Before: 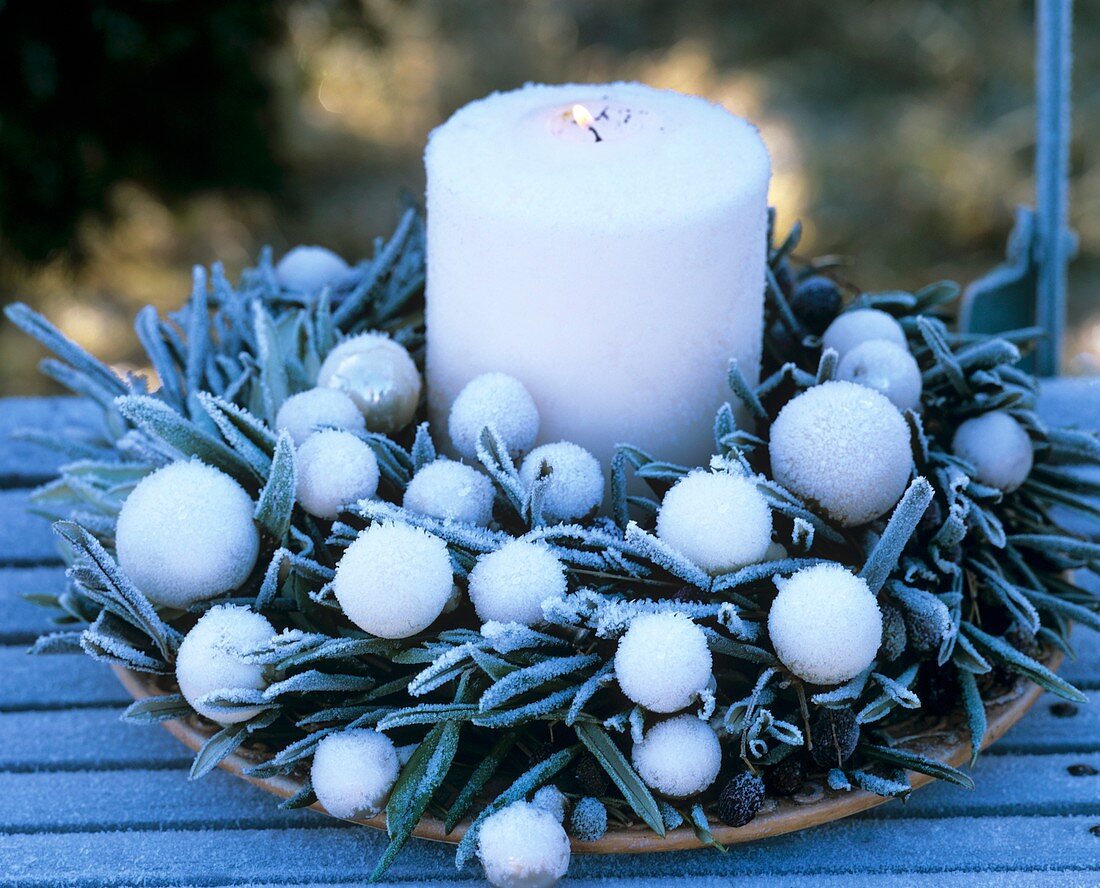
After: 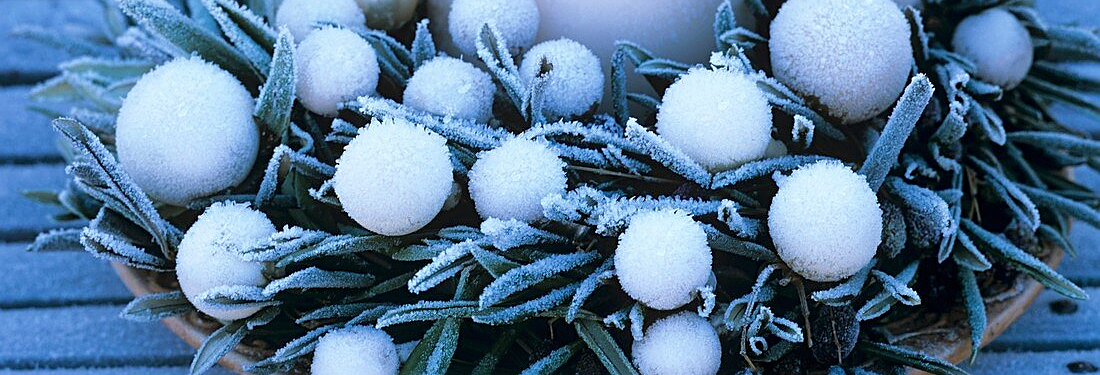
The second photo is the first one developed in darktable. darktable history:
sharpen: radius 2.19, amount 0.378, threshold 0.231
crop: top 45.461%, bottom 12.293%
